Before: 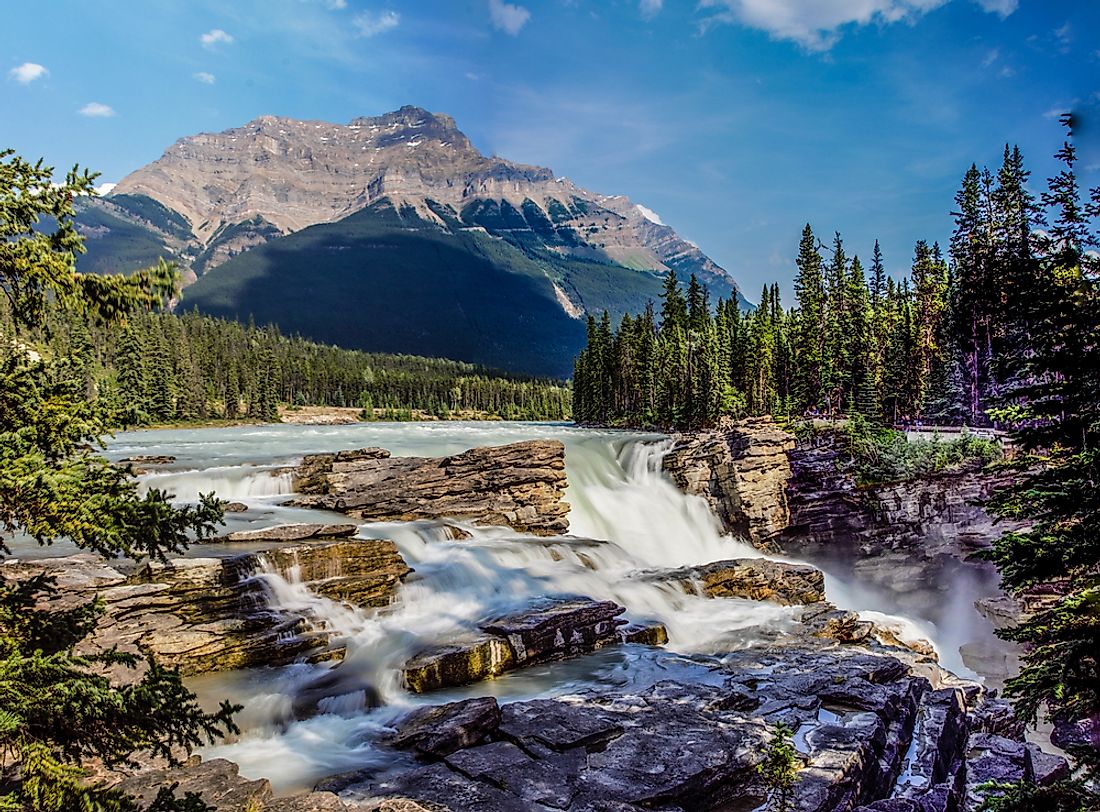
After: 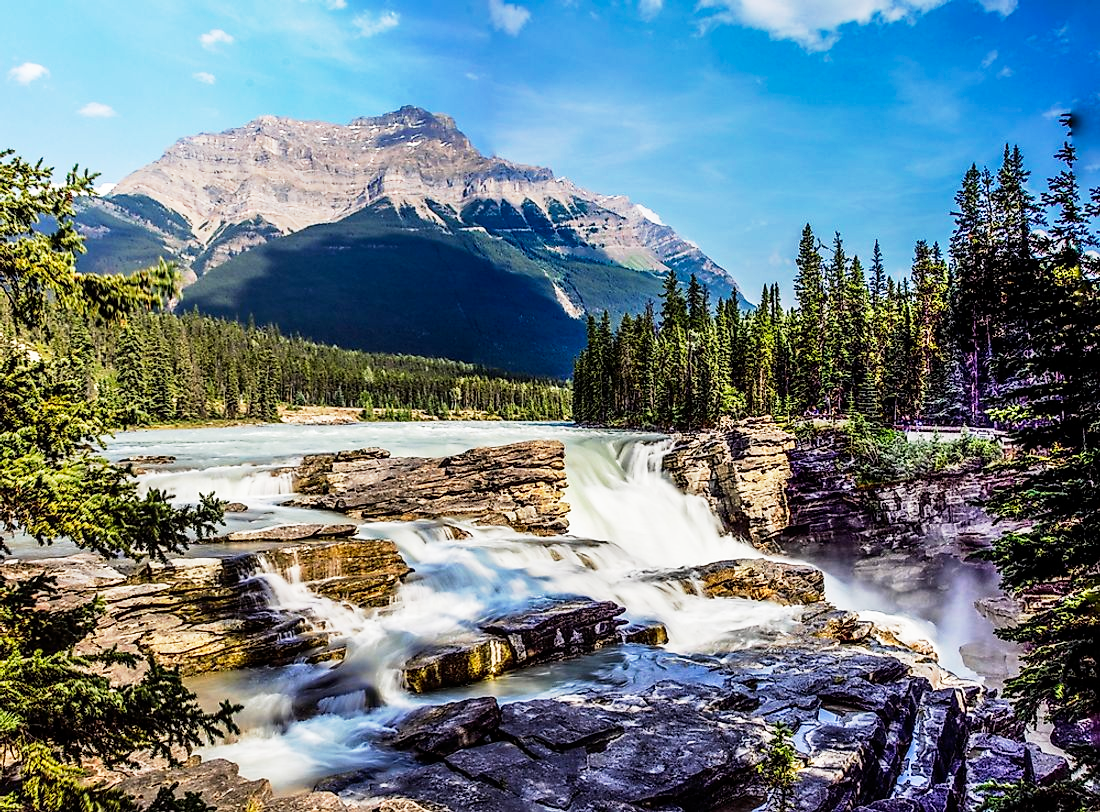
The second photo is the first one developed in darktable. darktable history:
base curve: curves: ch0 [(0, 0) (0.005, 0.002) (0.193, 0.295) (0.399, 0.664) (0.75, 0.928) (1, 1)], preserve colors none
